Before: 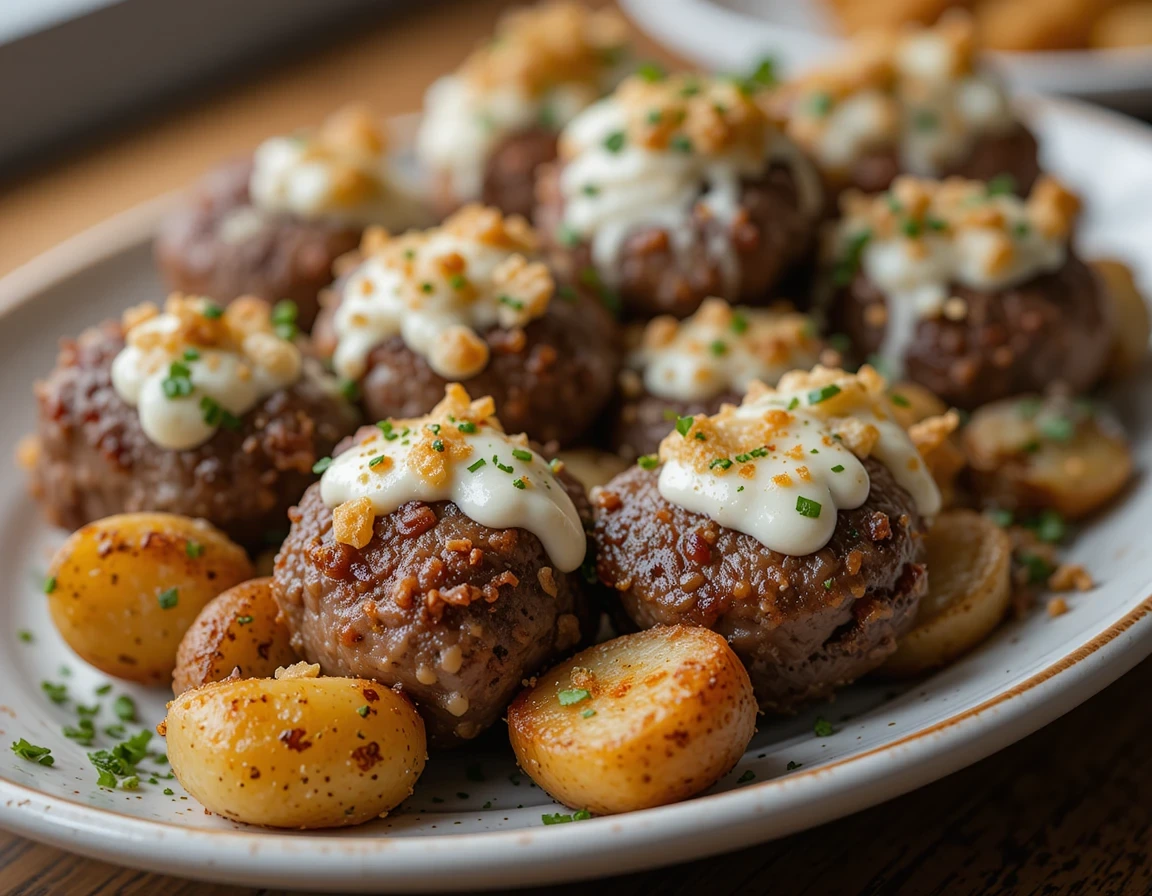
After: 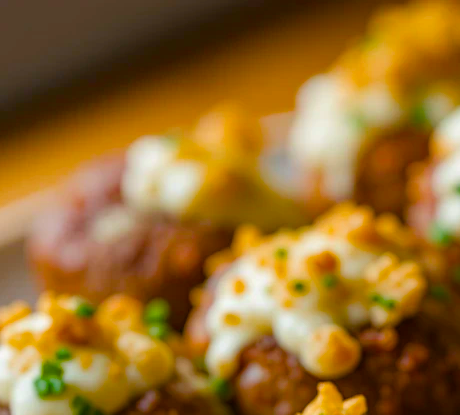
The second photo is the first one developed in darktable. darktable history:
crop and rotate: left 11.135%, top 0.116%, right 48.859%, bottom 53.535%
color balance rgb: shadows lift › hue 84.77°, power › hue 213.53°, linear chroma grading › global chroma 33.002%, perceptual saturation grading › global saturation 27.379%, perceptual saturation grading › highlights -28.101%, perceptual saturation grading › mid-tones 15.424%, perceptual saturation grading › shadows 33.821%, global vibrance 40.353%
